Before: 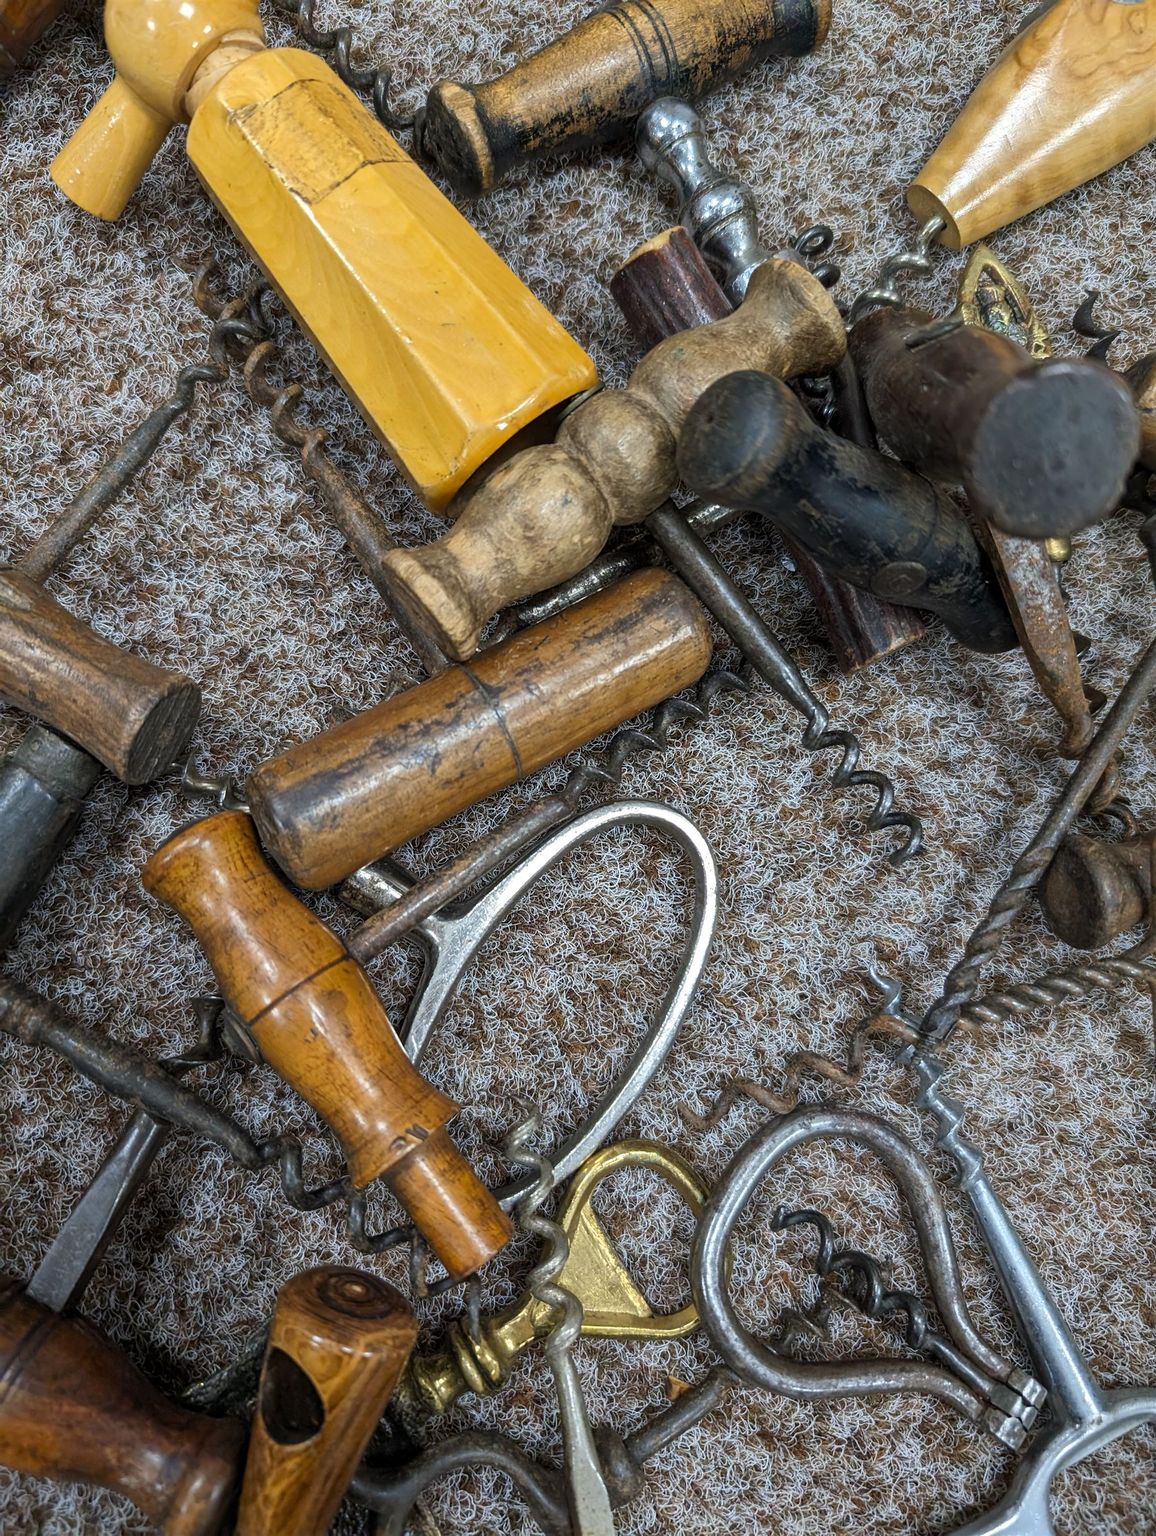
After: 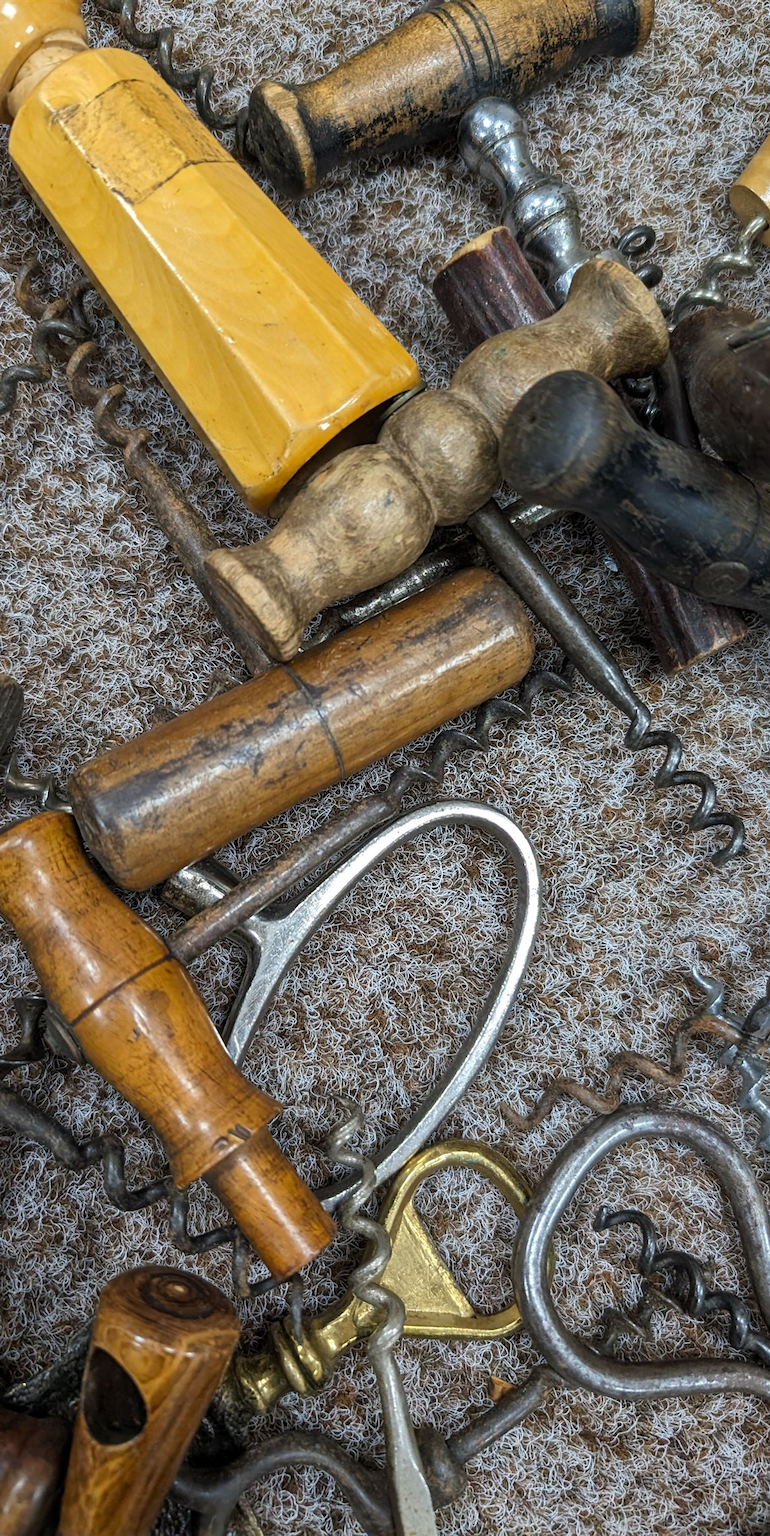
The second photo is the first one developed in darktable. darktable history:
exposure: compensate exposure bias true, compensate highlight preservation false
crop: left 15.419%, right 17.914%
